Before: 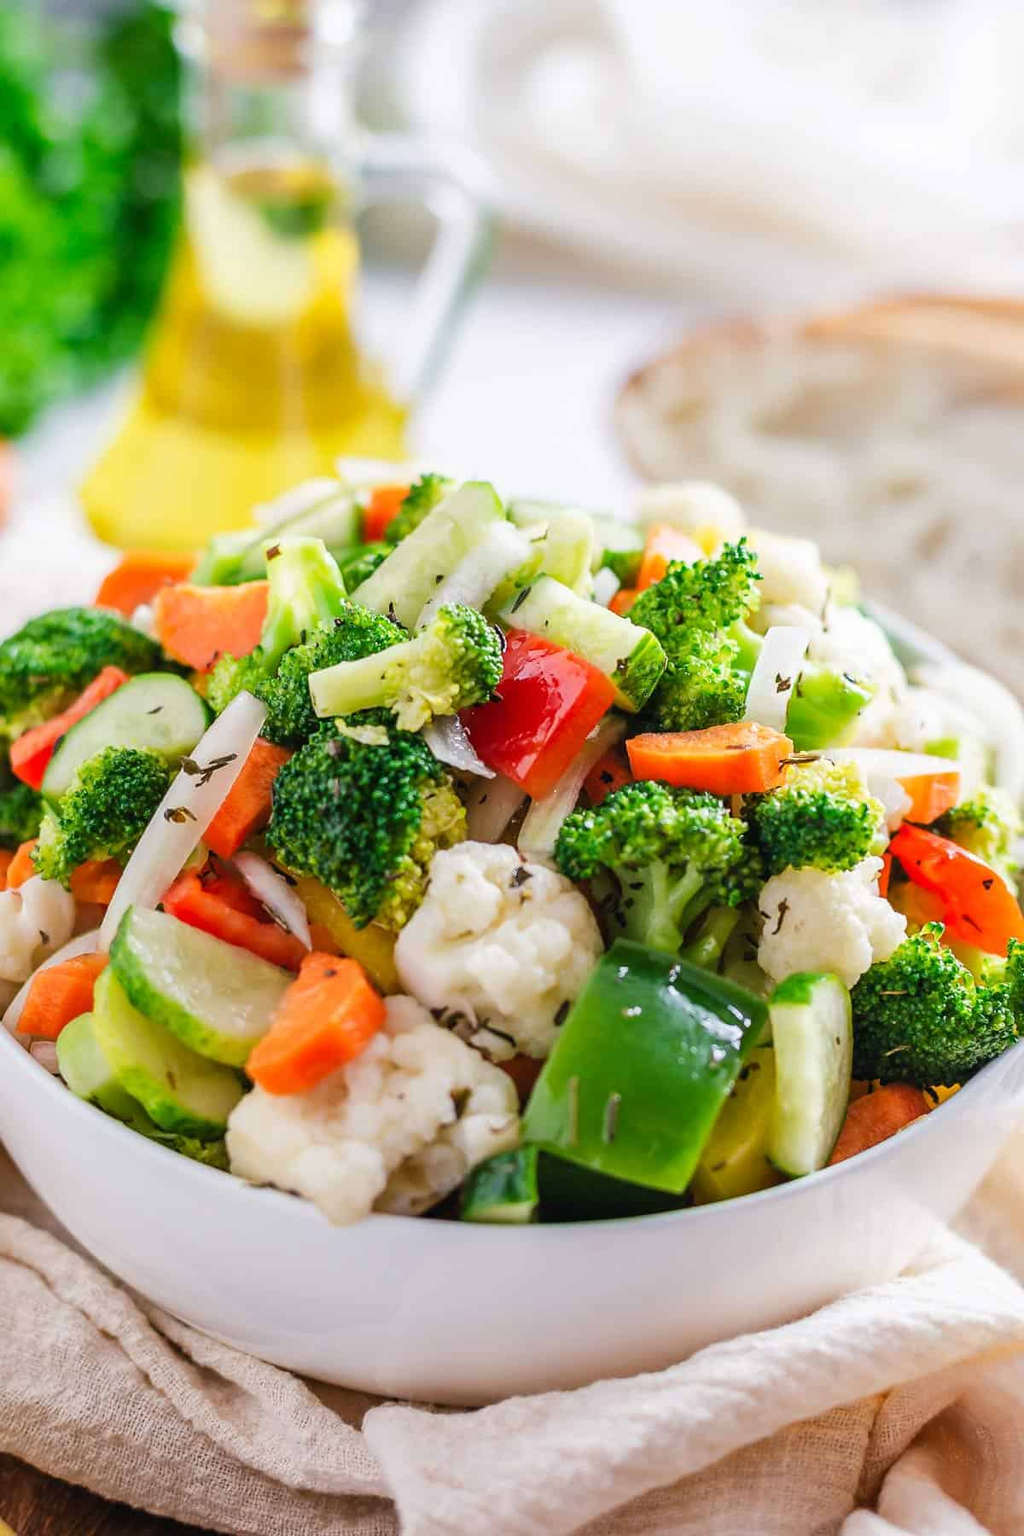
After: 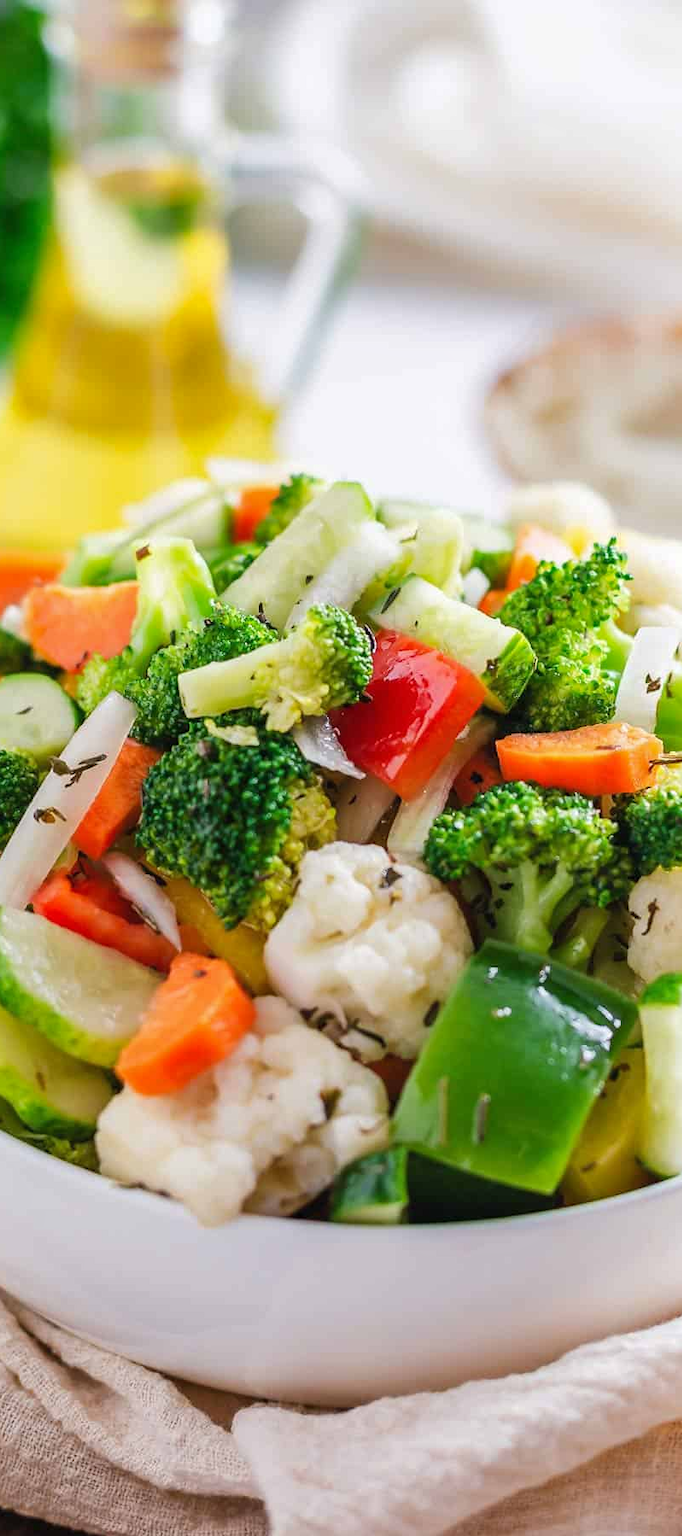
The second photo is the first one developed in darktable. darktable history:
crop and rotate: left 12.775%, right 20.581%
shadows and highlights: shadows 25.82, highlights -23.38
